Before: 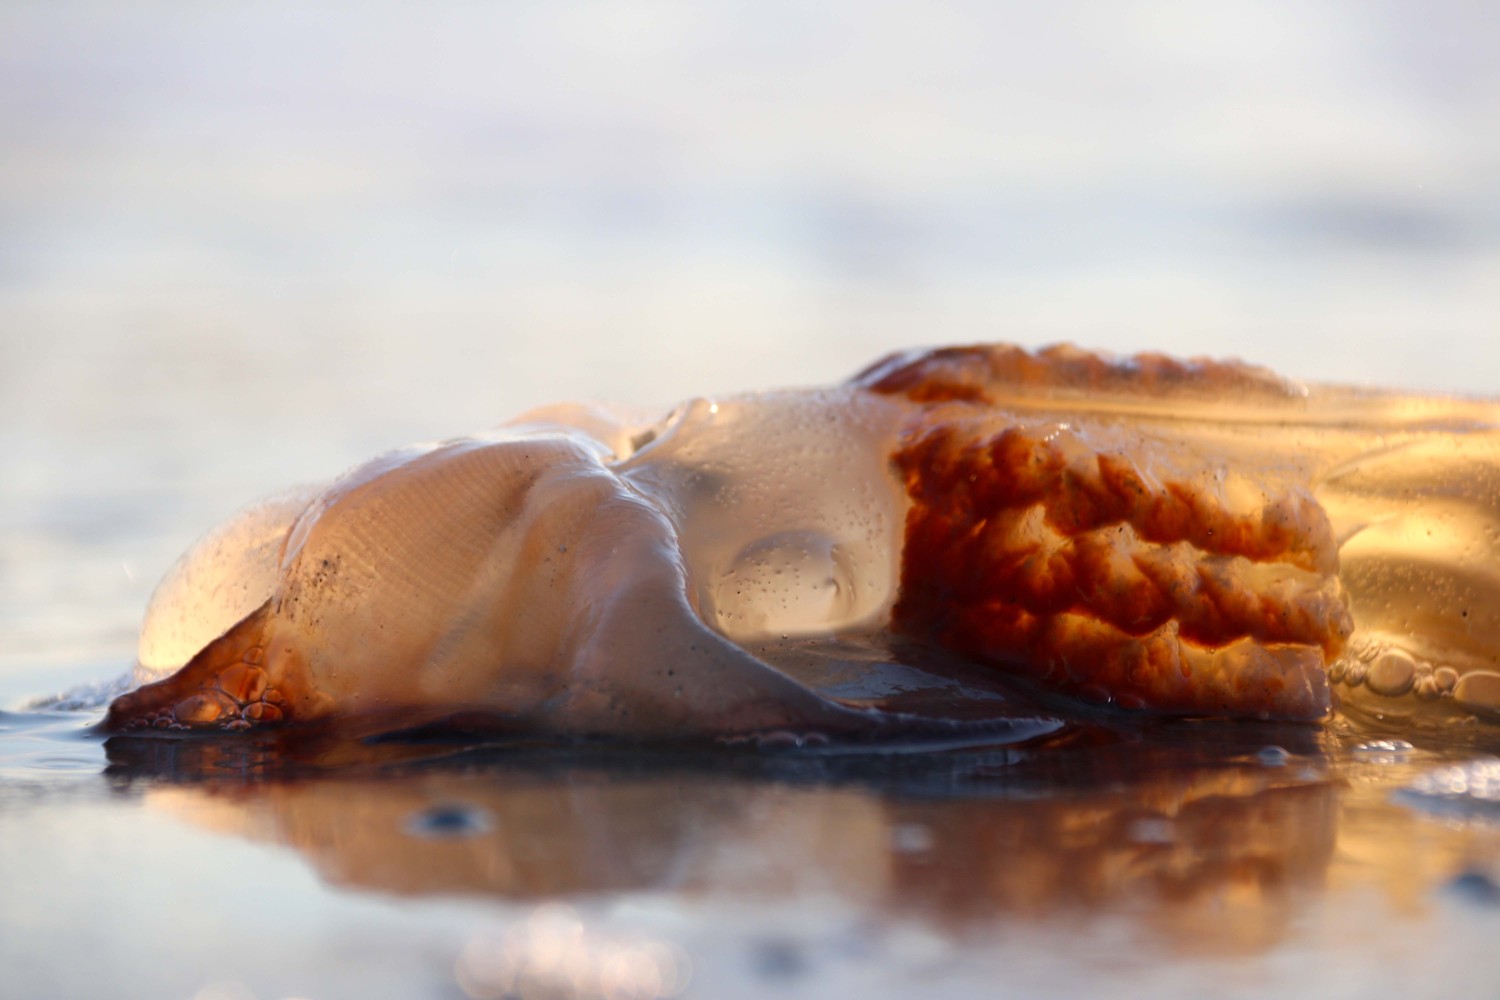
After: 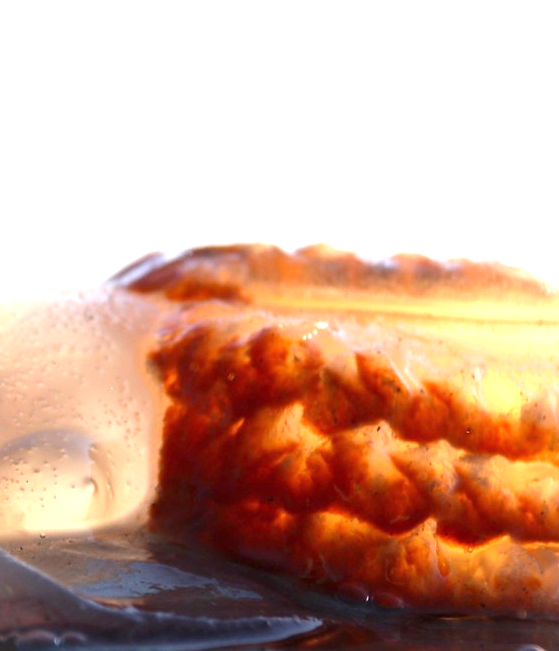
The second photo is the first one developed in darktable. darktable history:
crop and rotate: left 49.52%, top 10.112%, right 13.159%, bottom 24.7%
exposure: black level correction 0, exposure 1.2 EV, compensate exposure bias true, compensate highlight preservation false
